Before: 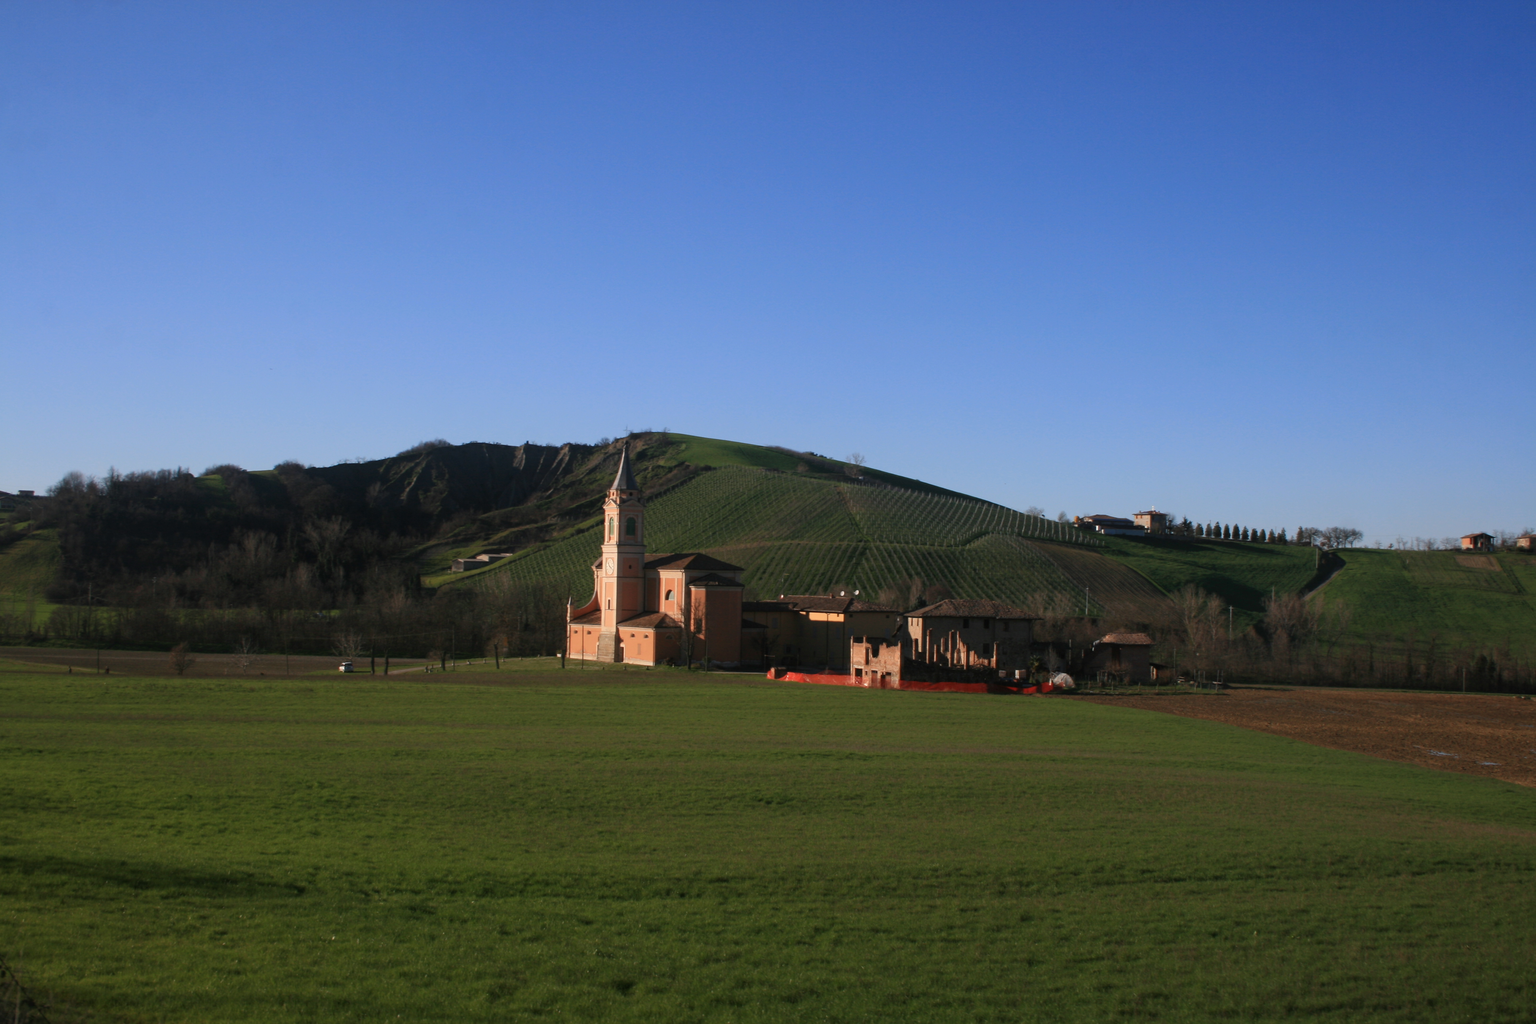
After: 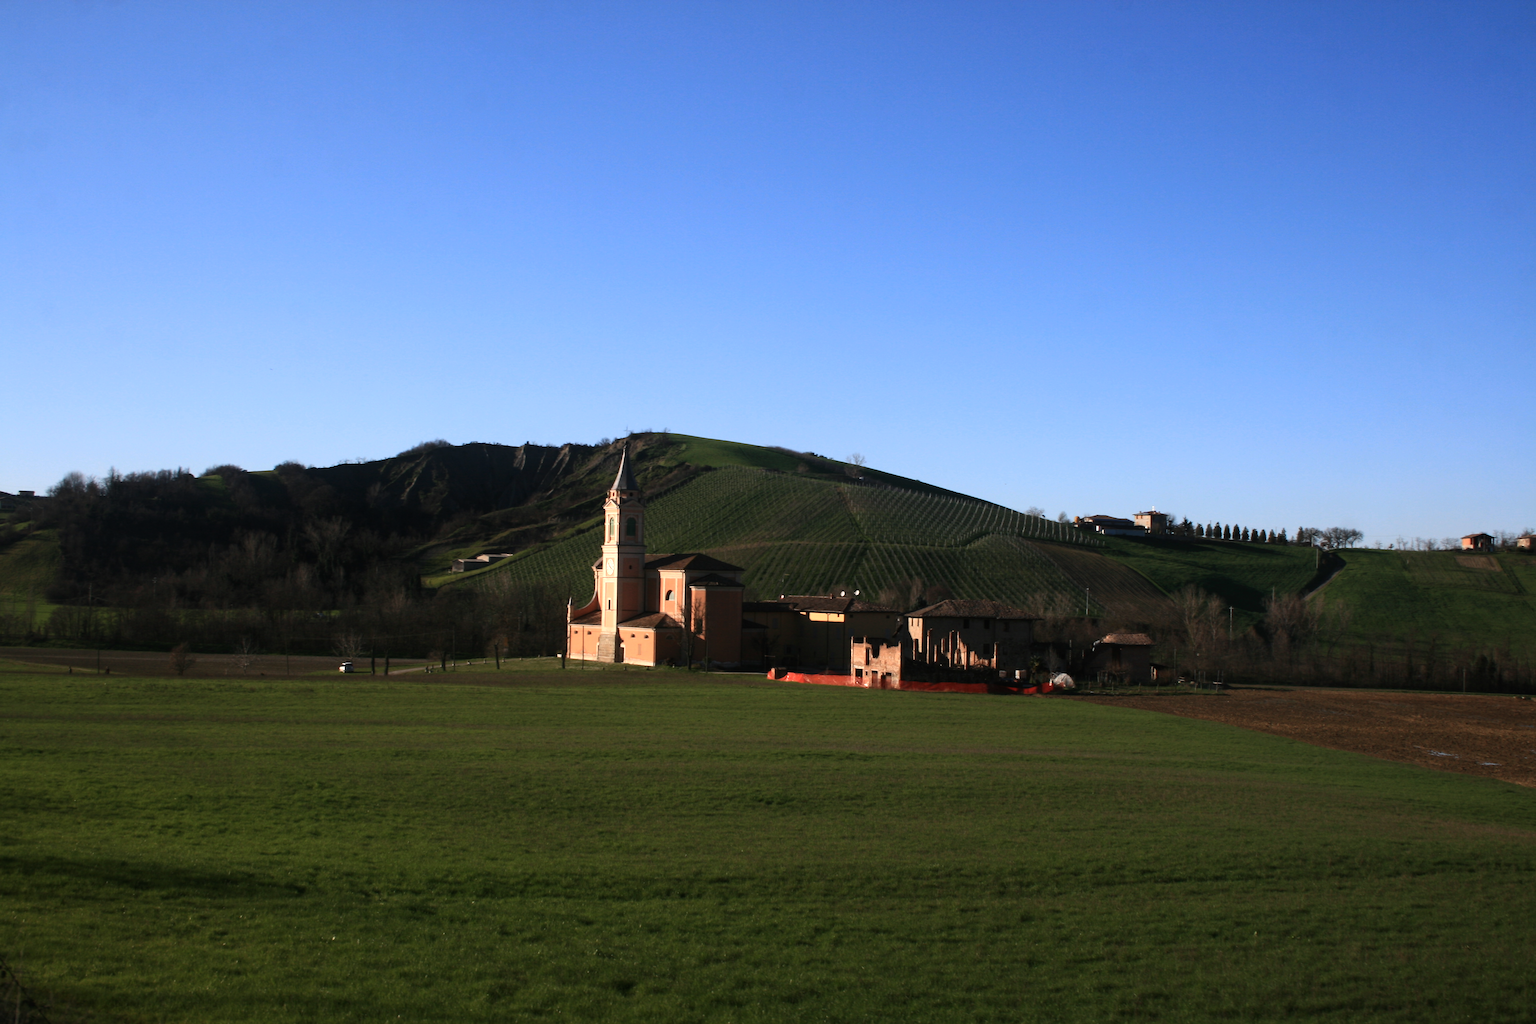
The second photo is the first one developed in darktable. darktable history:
tone equalizer: -8 EV -0.715 EV, -7 EV -0.708 EV, -6 EV -0.621 EV, -5 EV -0.42 EV, -3 EV 0.404 EV, -2 EV 0.6 EV, -1 EV 0.678 EV, +0 EV 0.758 EV, edges refinement/feathering 500, mask exposure compensation -1.57 EV, preserve details no
